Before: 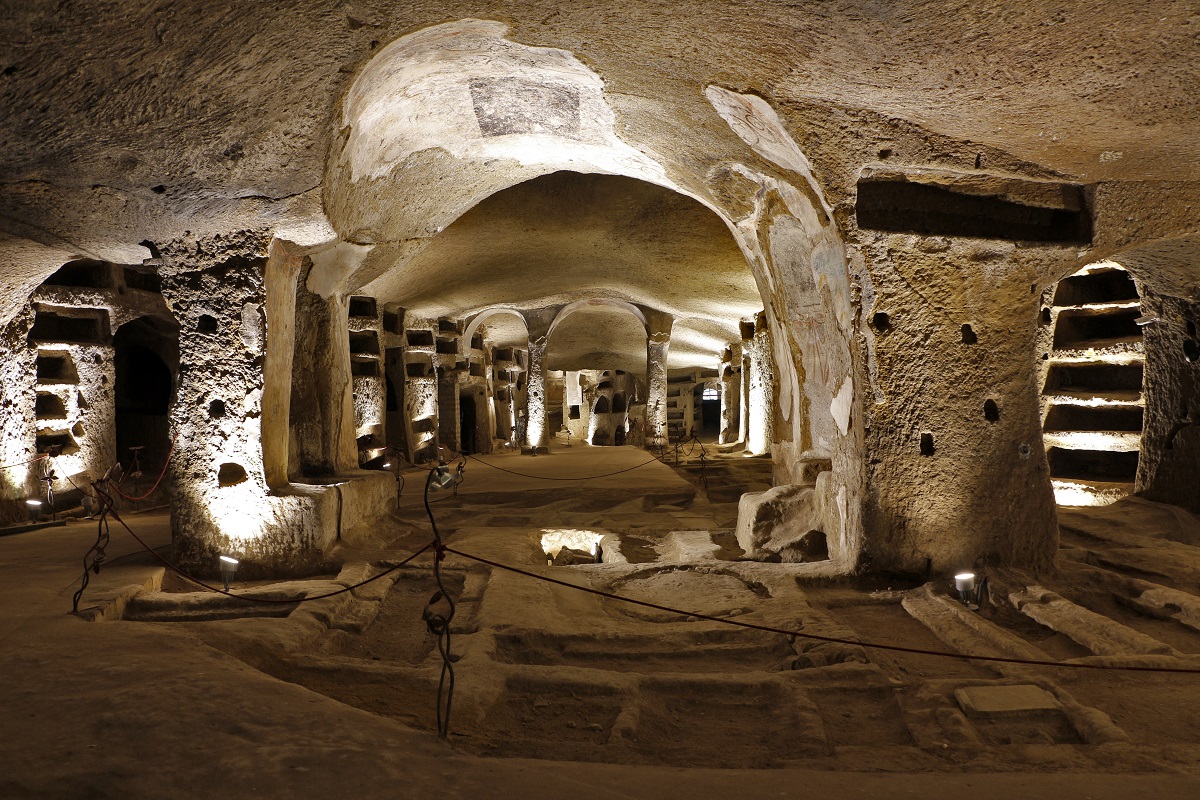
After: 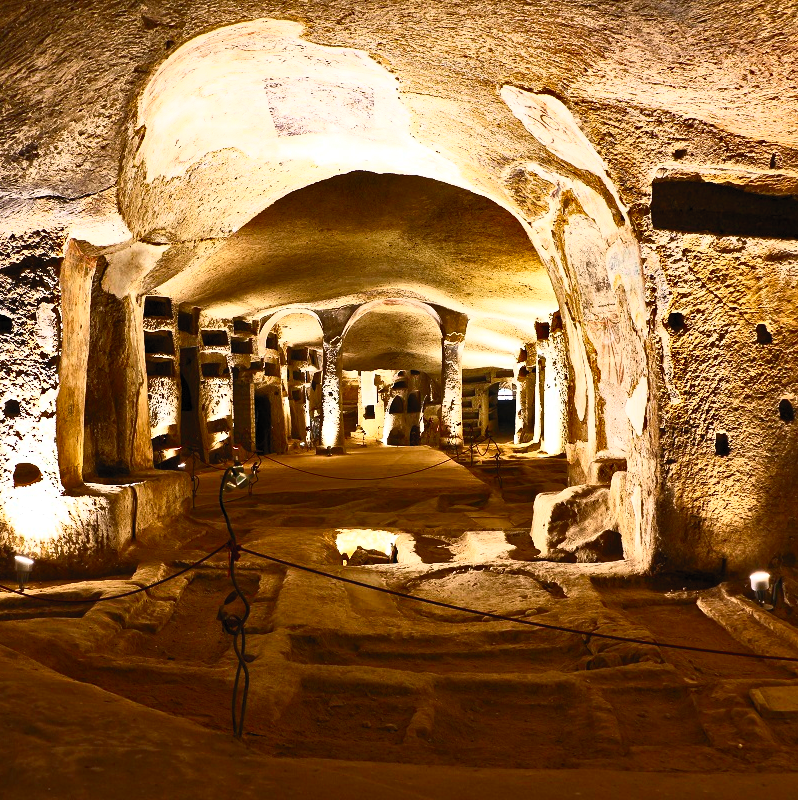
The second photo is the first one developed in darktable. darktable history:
crop: left 17.133%, right 16.331%
contrast brightness saturation: contrast 0.821, brightness 0.598, saturation 0.577
